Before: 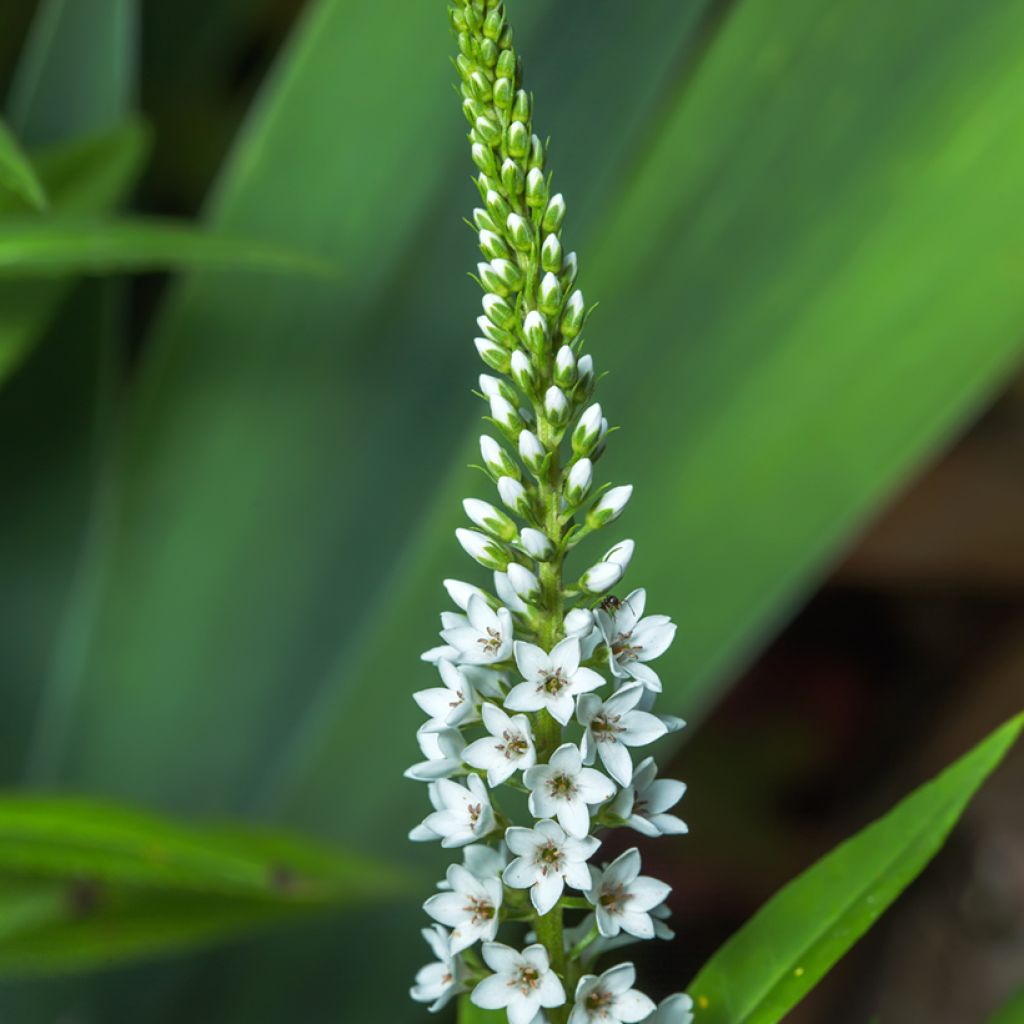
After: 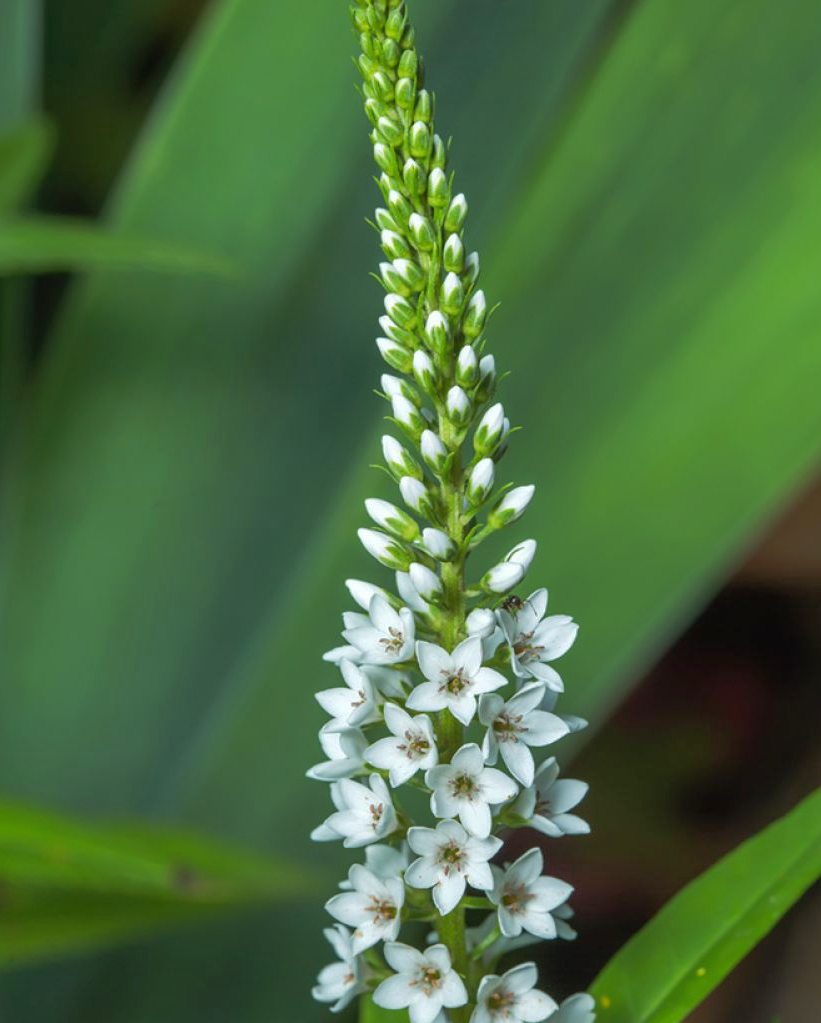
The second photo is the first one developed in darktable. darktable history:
crop and rotate: left 9.597%, right 10.195%
shadows and highlights: on, module defaults
